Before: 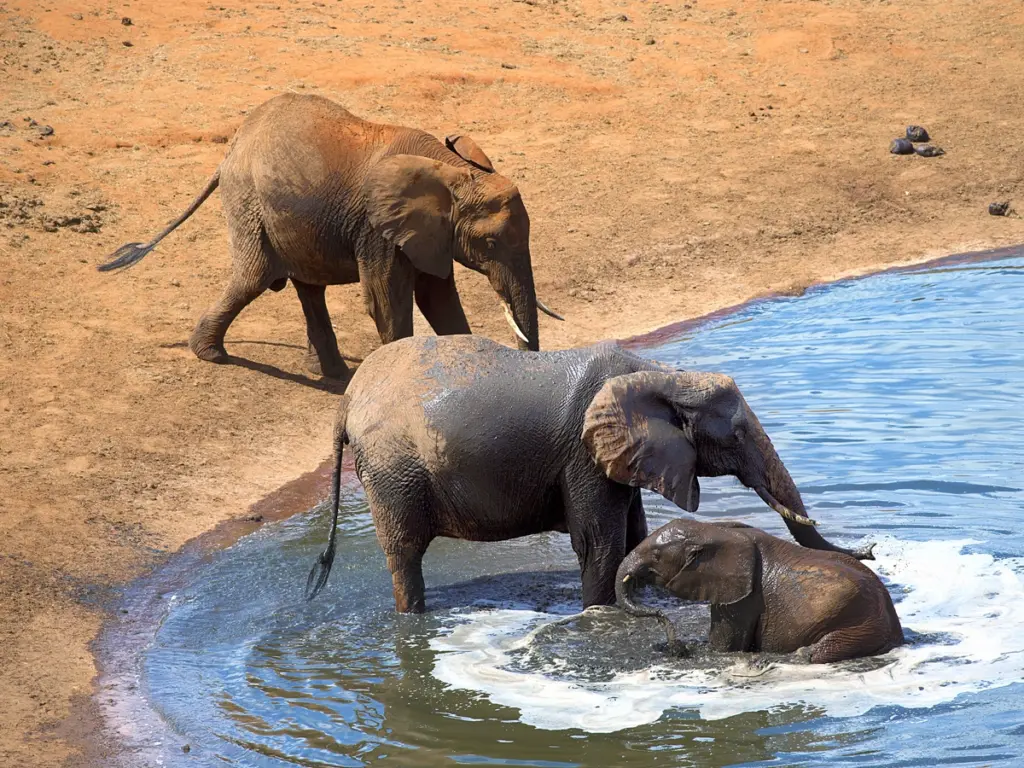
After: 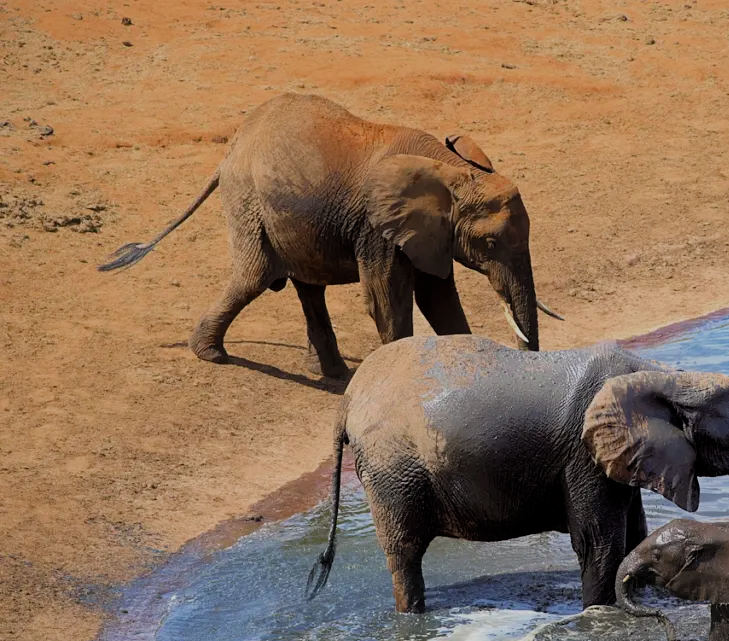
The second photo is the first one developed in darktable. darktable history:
filmic rgb: black relative exposure -6.68 EV, white relative exposure 4.56 EV, threshold 2.94 EV, hardness 3.27, color science v6 (2022), enable highlight reconstruction true
color zones: curves: ch0 [(0, 0.425) (0.143, 0.422) (0.286, 0.42) (0.429, 0.419) (0.571, 0.419) (0.714, 0.42) (0.857, 0.422) (1, 0.425)]
crop: right 28.764%, bottom 16.417%
